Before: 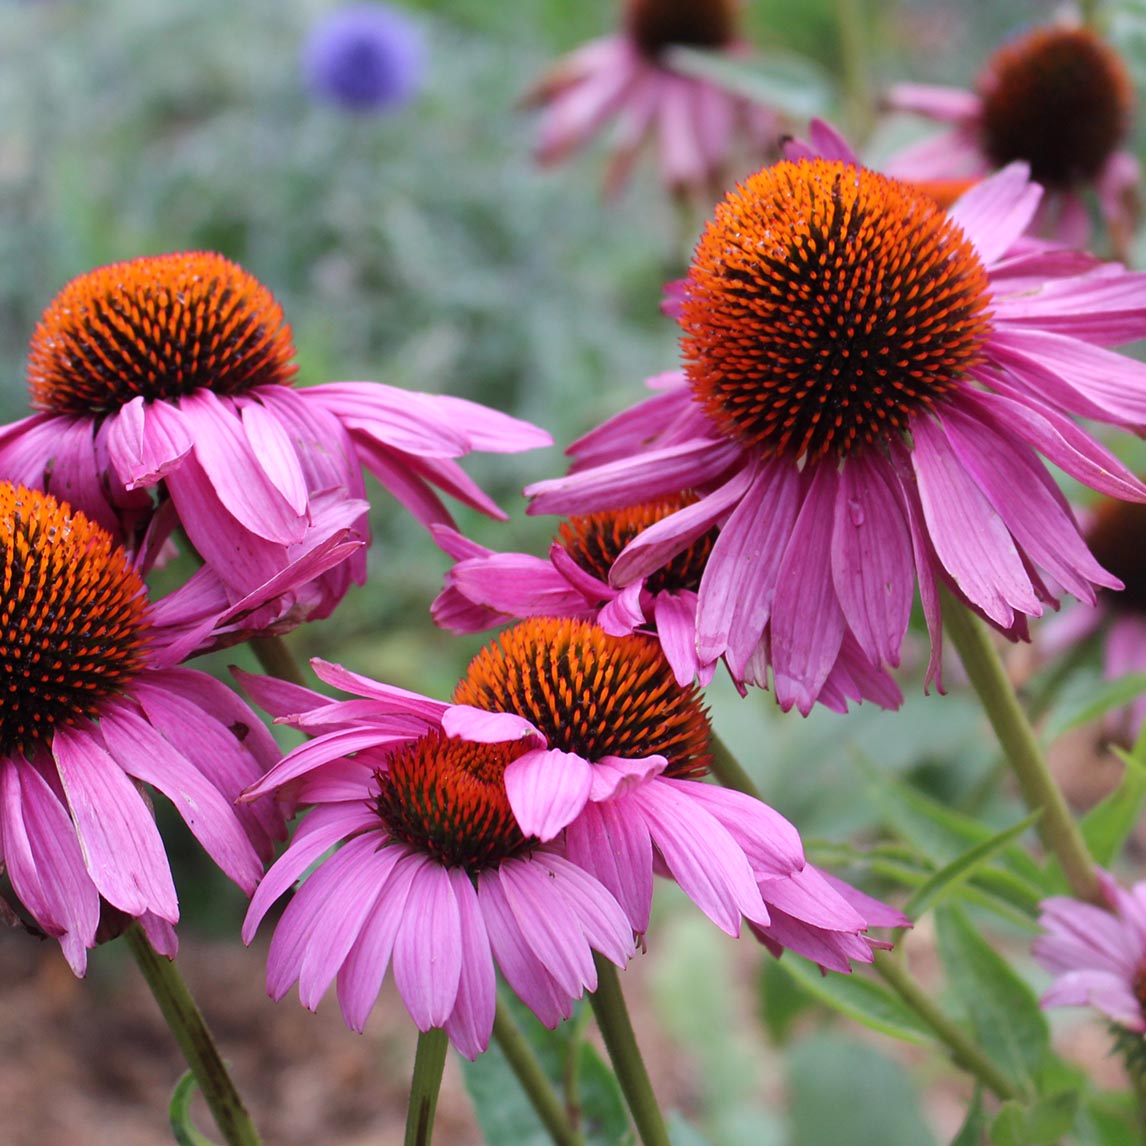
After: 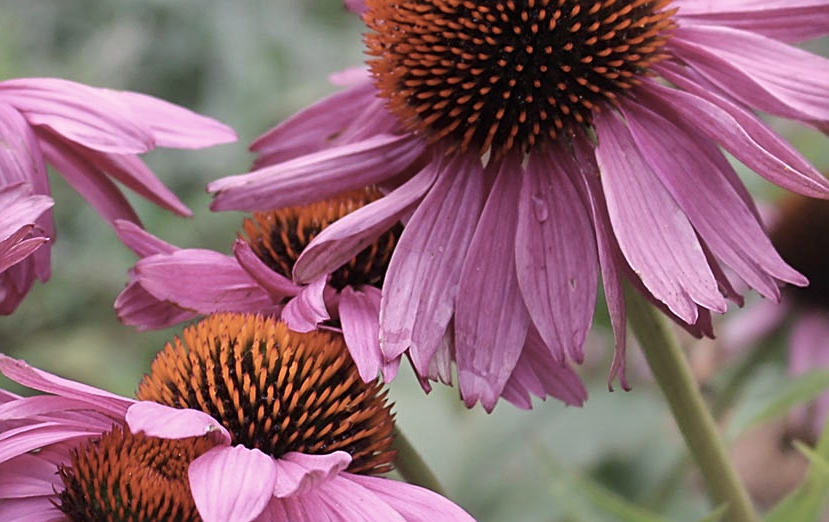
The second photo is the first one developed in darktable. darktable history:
sharpen: on, module defaults
color correction: highlights a* 5.52, highlights b* 5.18, saturation 0.634
crop and rotate: left 27.639%, top 26.611%, bottom 27.775%
